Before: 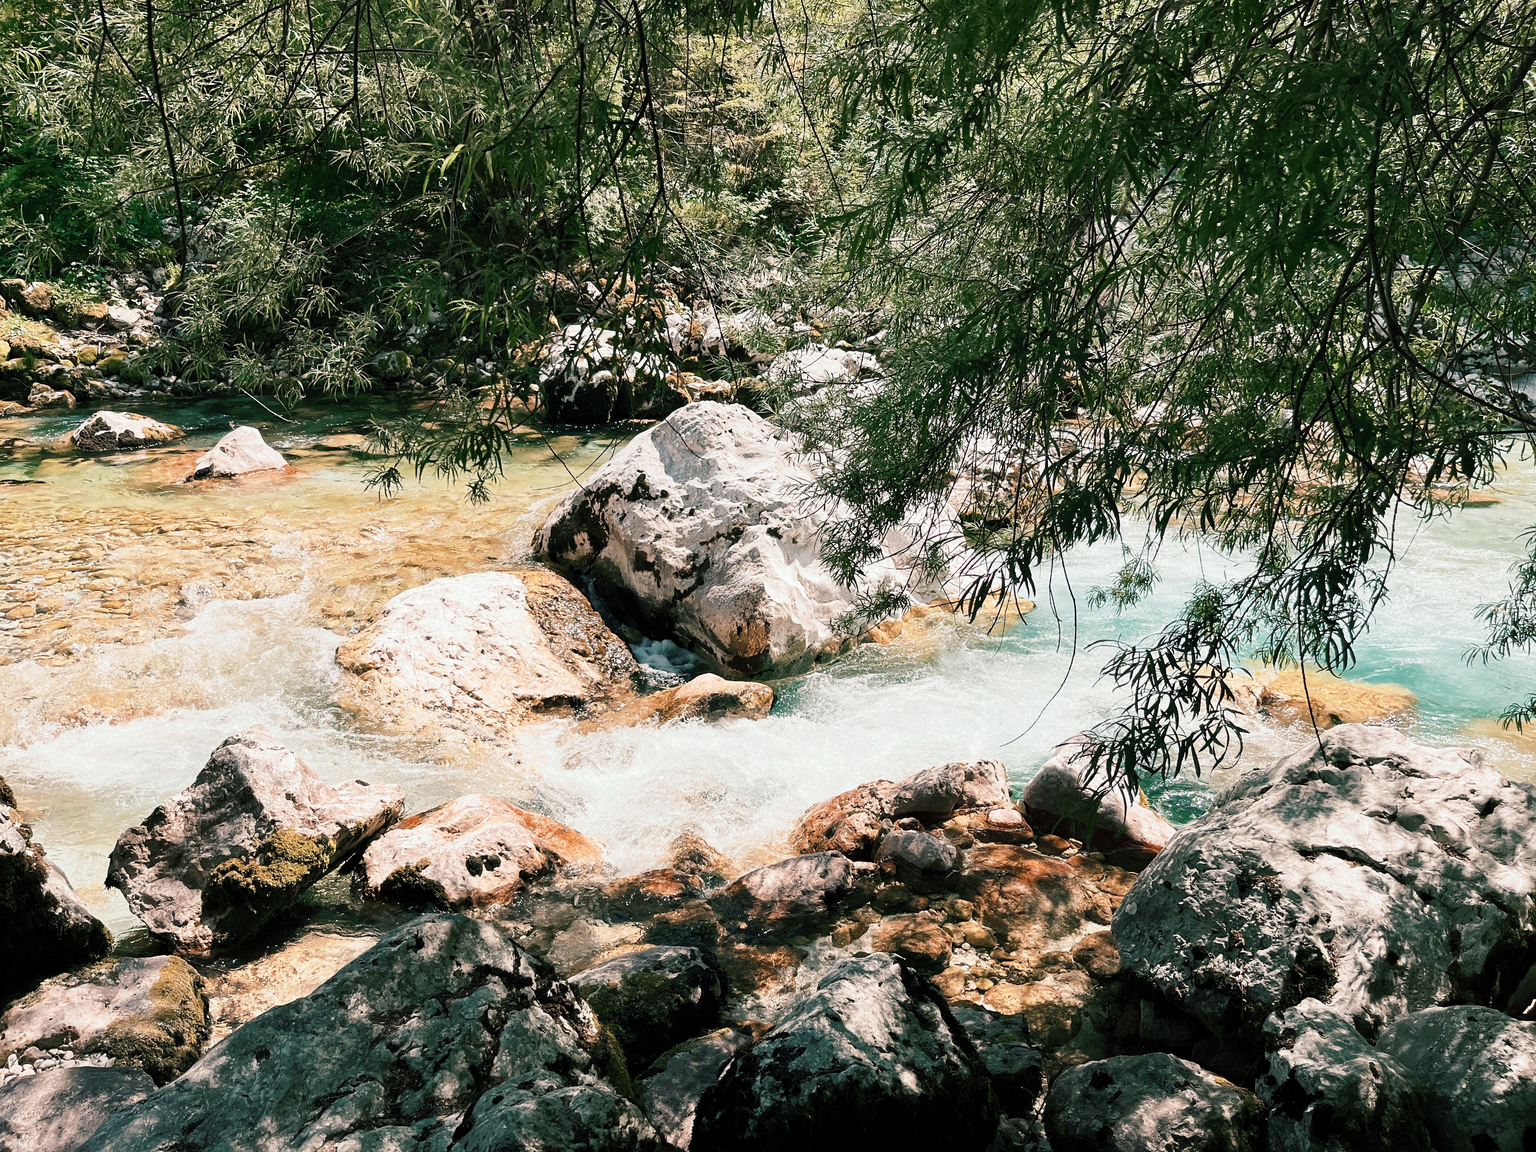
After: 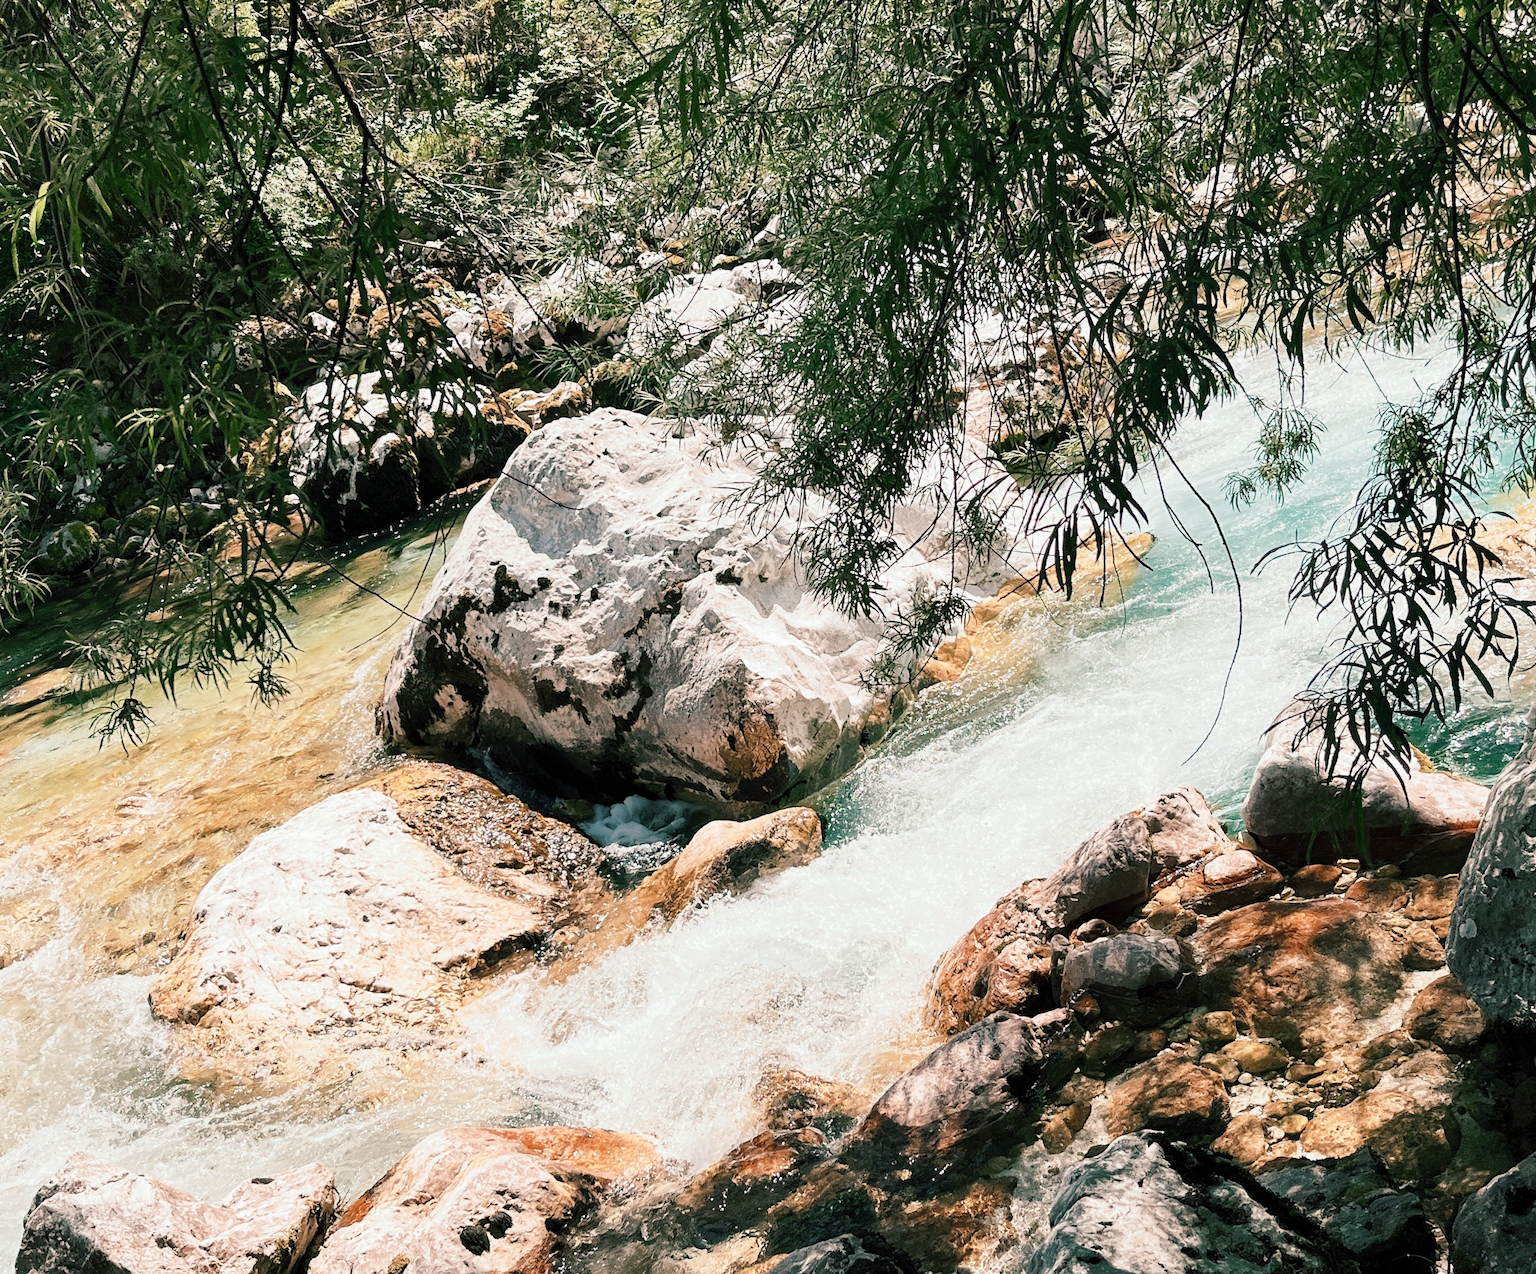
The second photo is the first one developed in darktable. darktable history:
crop and rotate: angle 21.06°, left 6.777%, right 3.857%, bottom 1.085%
